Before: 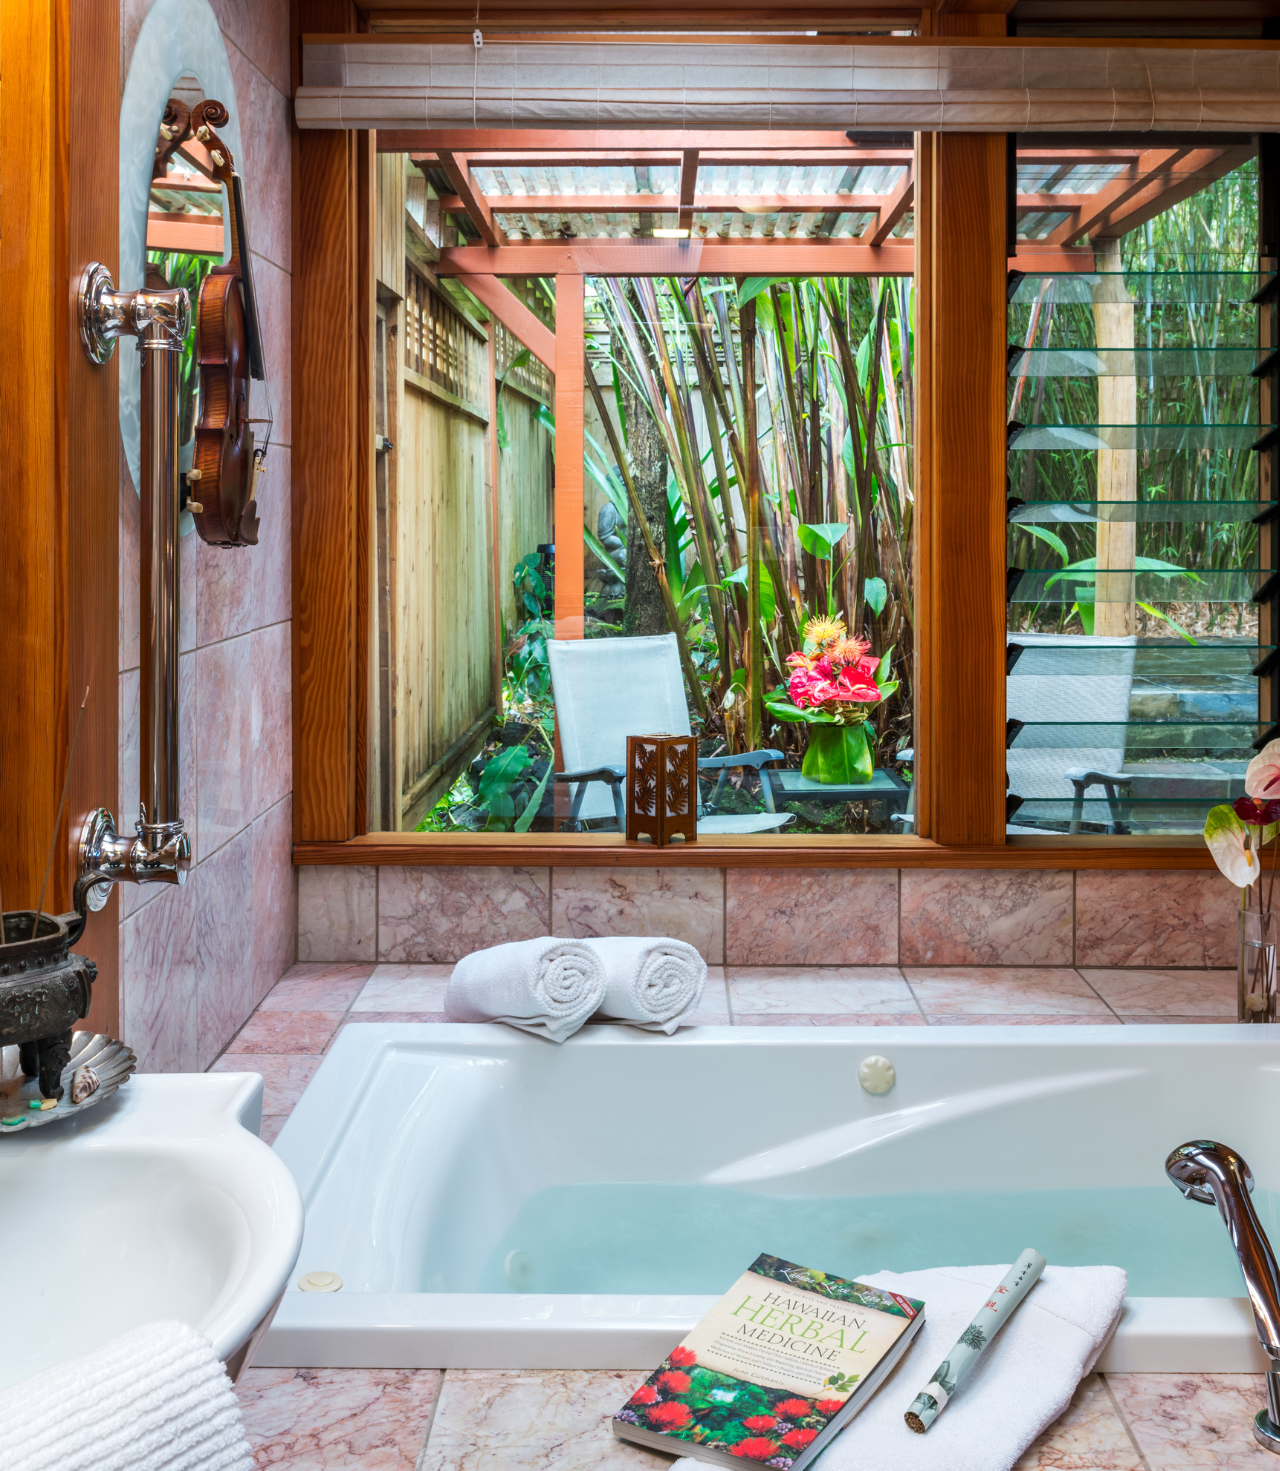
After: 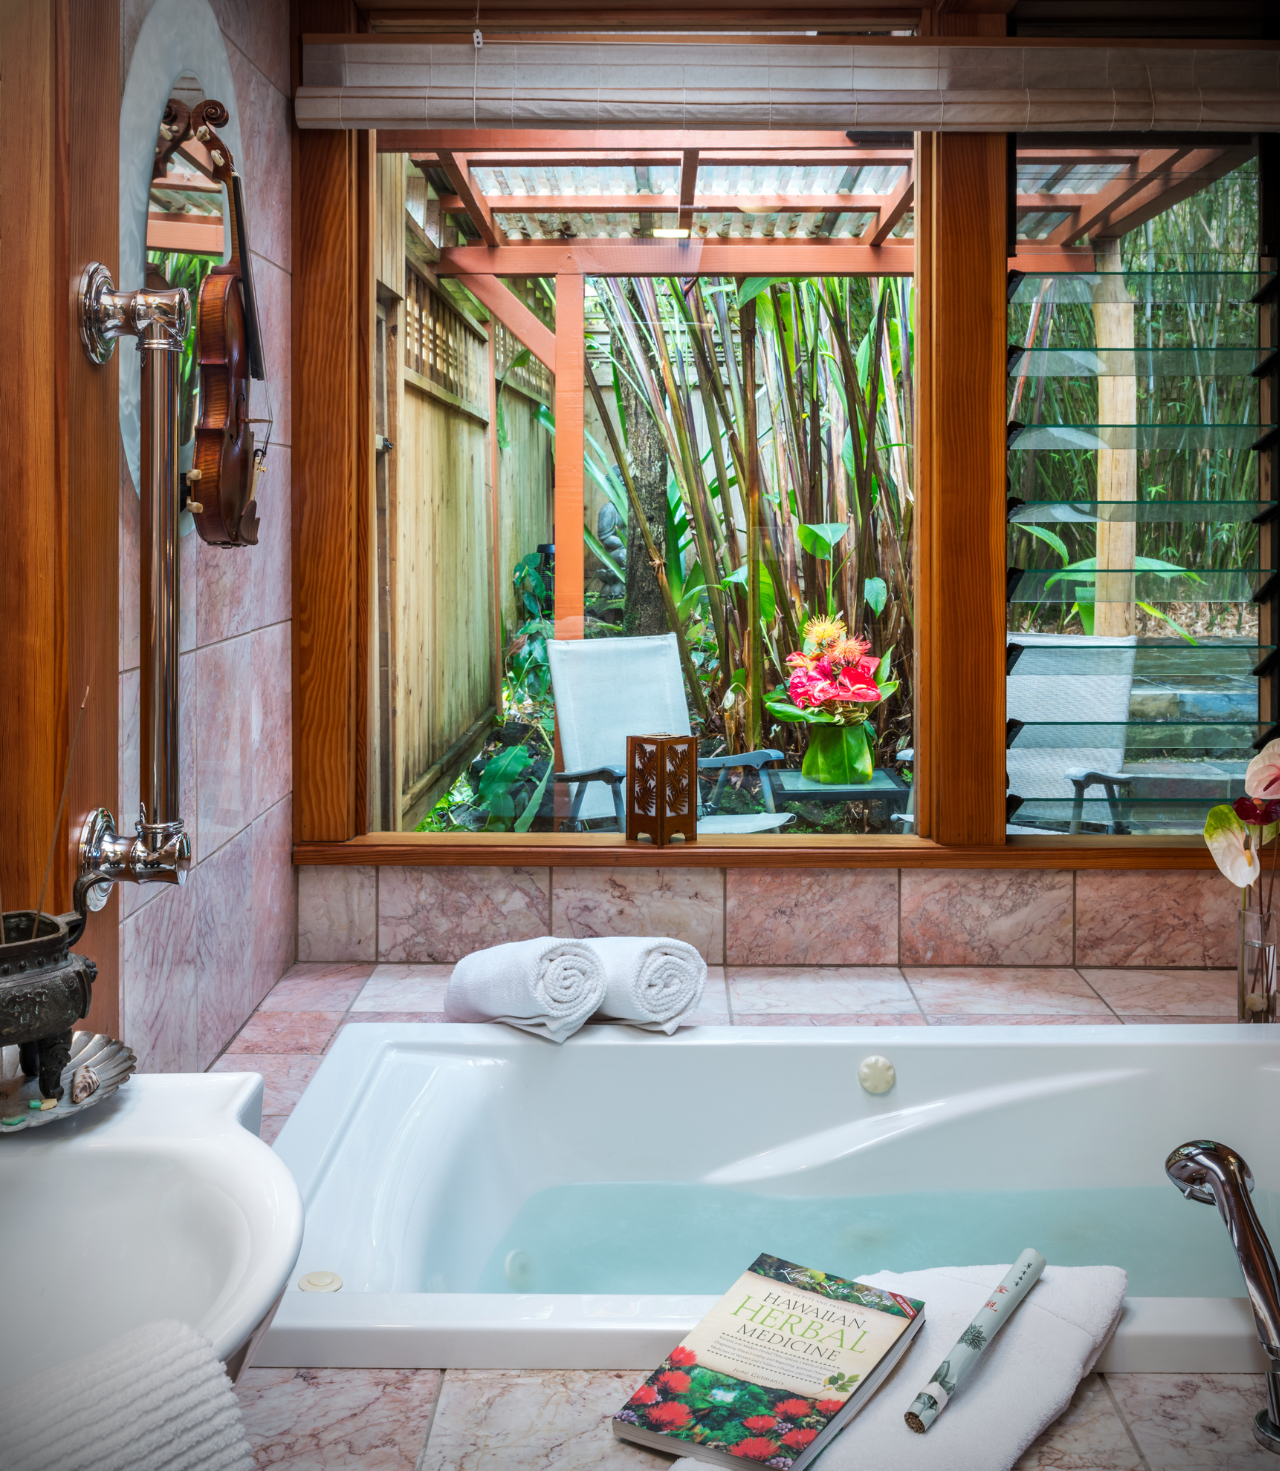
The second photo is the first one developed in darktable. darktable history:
vignetting: brightness -0.829, unbound false
